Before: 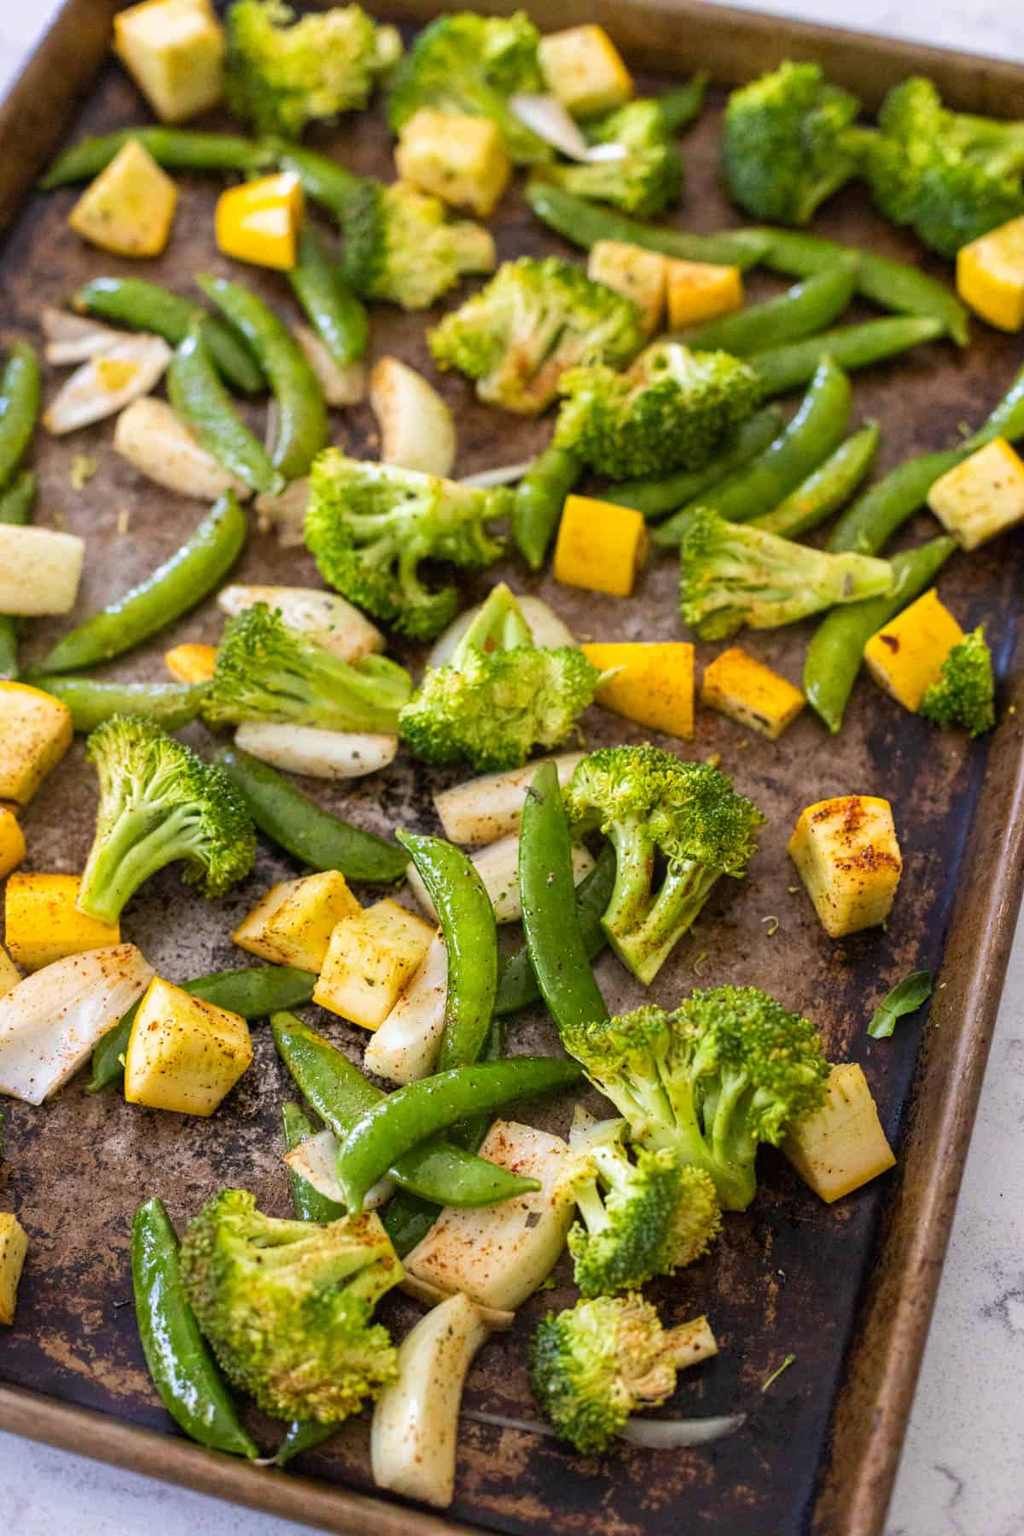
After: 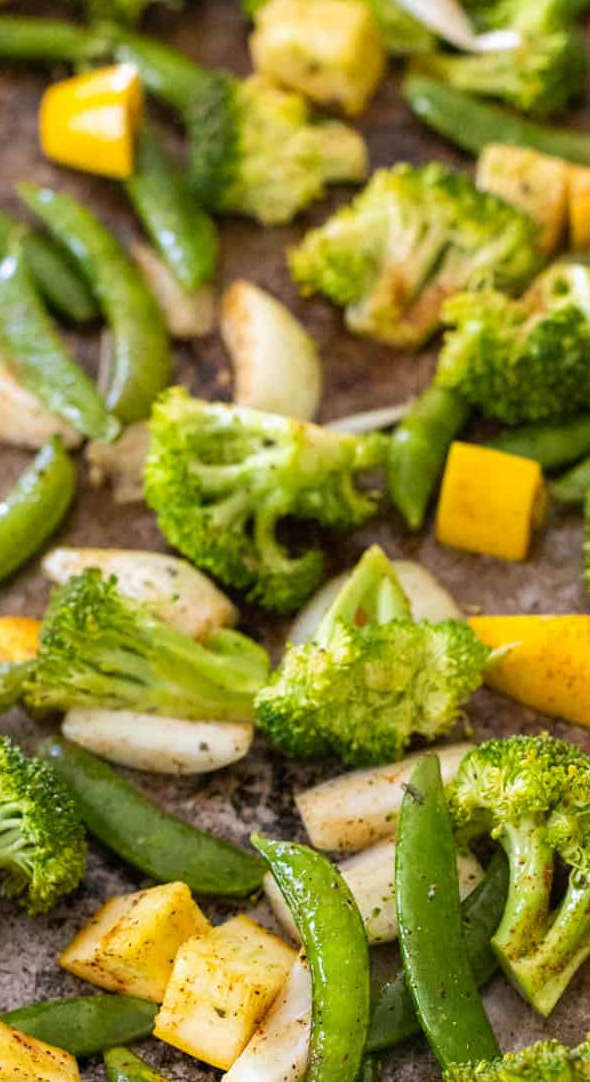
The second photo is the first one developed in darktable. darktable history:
crop: left 17.752%, top 7.695%, right 33.011%, bottom 32.178%
